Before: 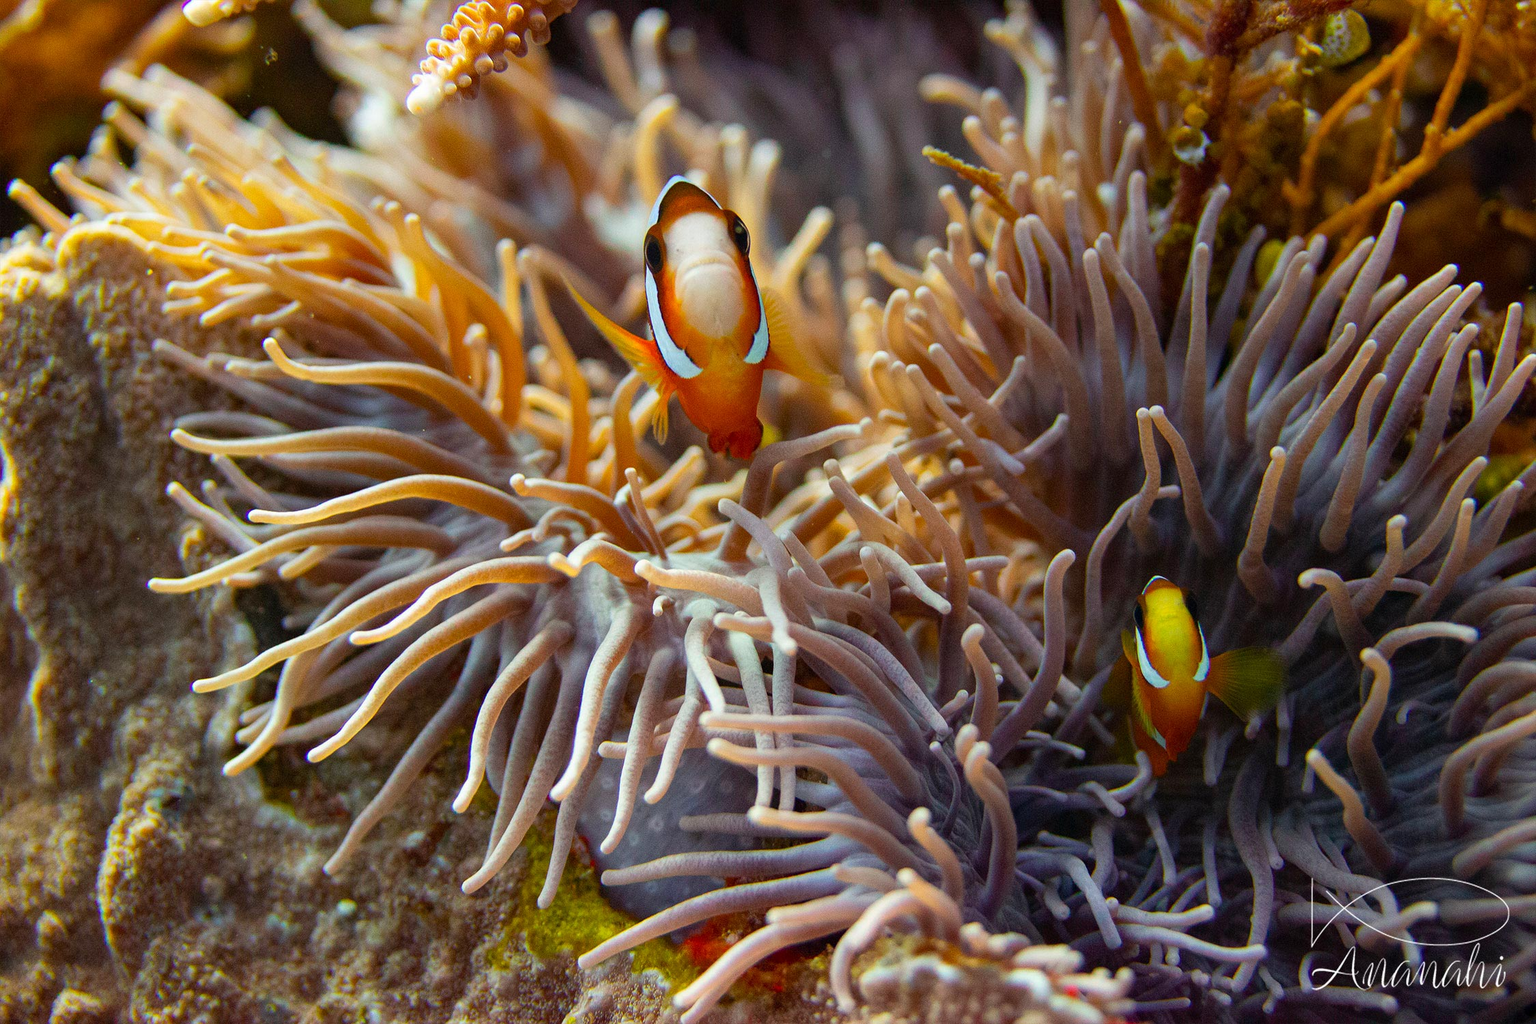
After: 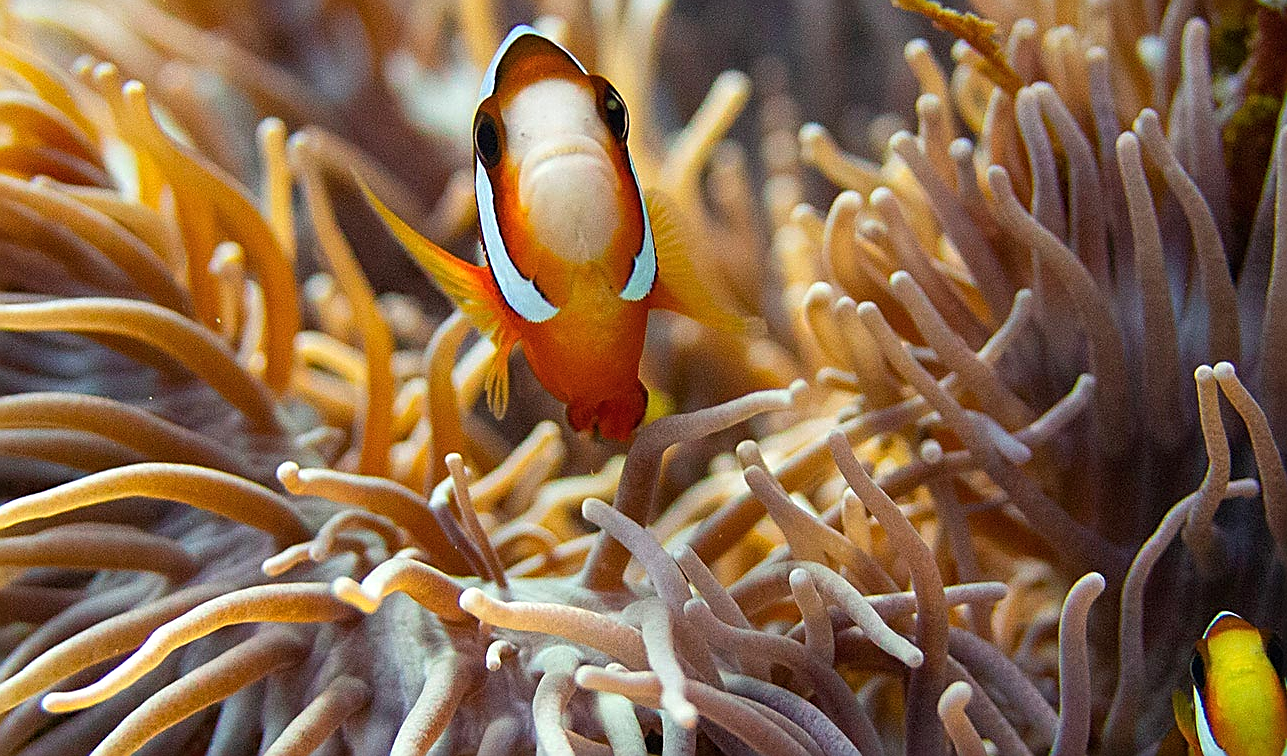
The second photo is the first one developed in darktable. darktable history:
crop: left 20.932%, top 15.471%, right 21.848%, bottom 34.081%
color balance rgb: shadows lift › luminance -10%, highlights gain › luminance 10%, saturation formula JzAzBz (2021)
sharpen: amount 0.901
